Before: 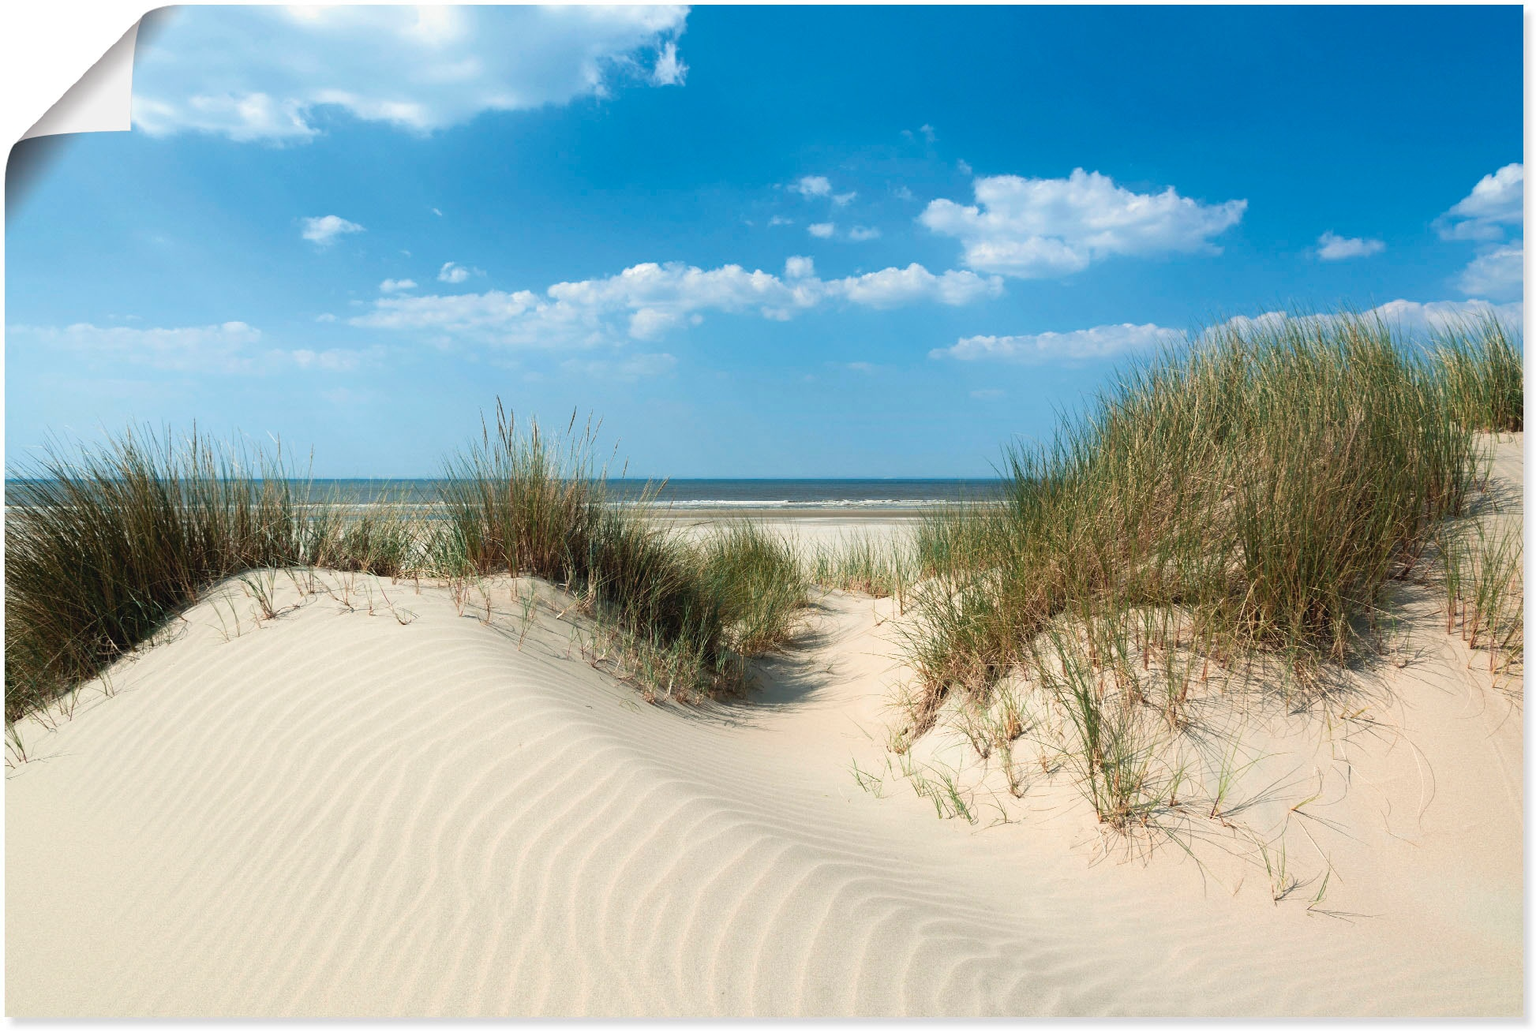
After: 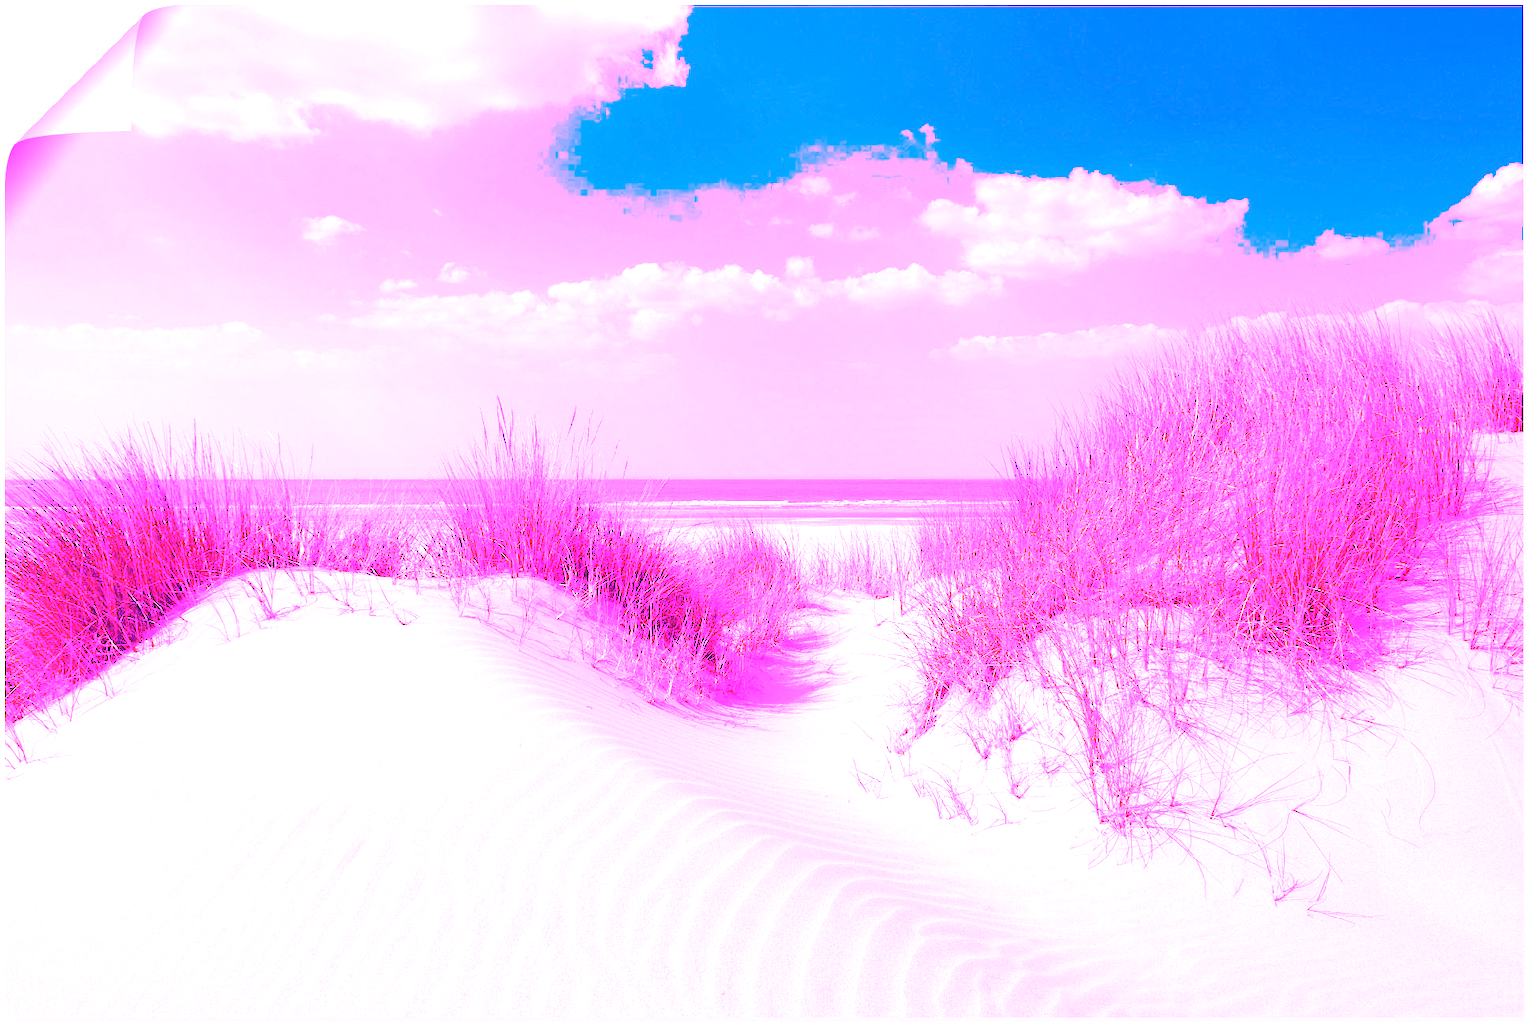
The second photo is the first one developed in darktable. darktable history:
exposure: black level correction 0, exposure 0.5 EV, compensate exposure bias true, compensate highlight preservation false
white balance: red 8, blue 8
